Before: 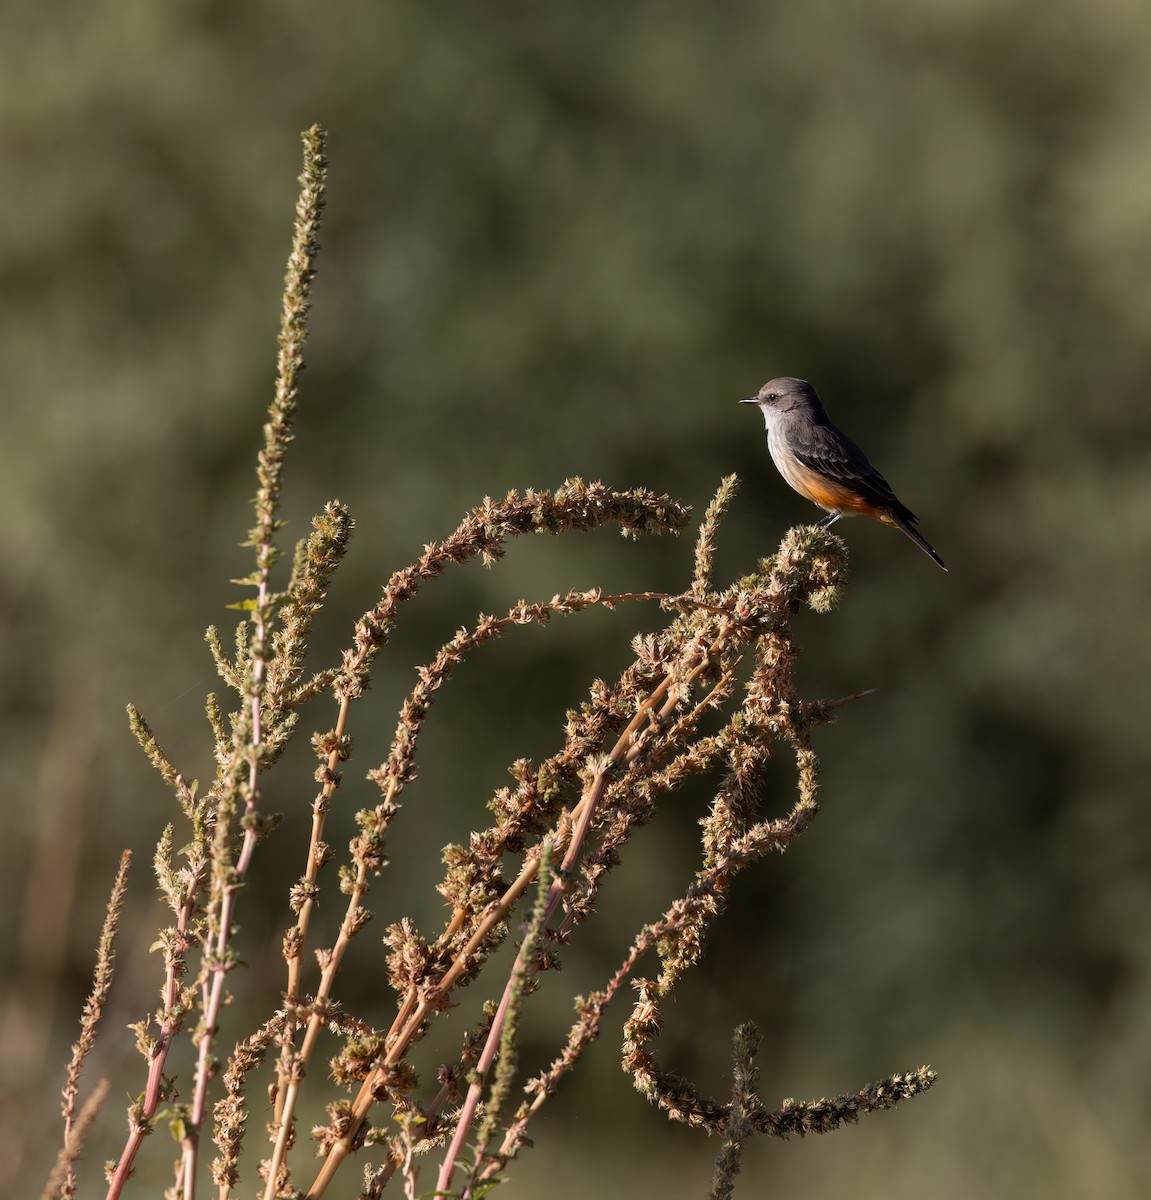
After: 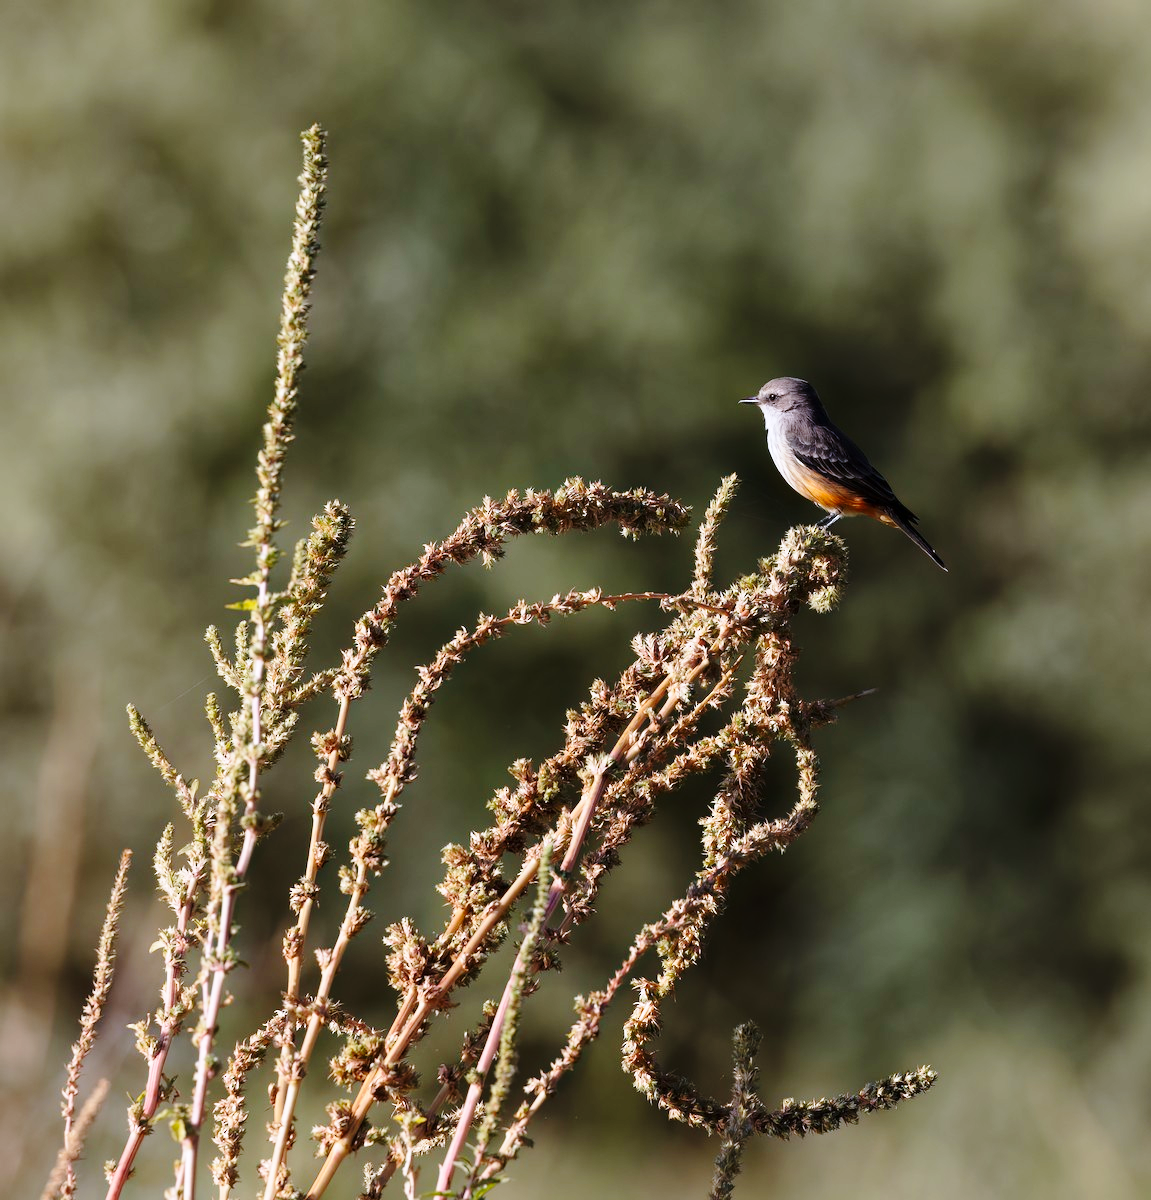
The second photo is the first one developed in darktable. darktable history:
base curve: curves: ch0 [(0, 0) (0.028, 0.03) (0.121, 0.232) (0.46, 0.748) (0.859, 0.968) (1, 1)], preserve colors none
white balance: red 0.967, blue 1.119, emerald 0.756
